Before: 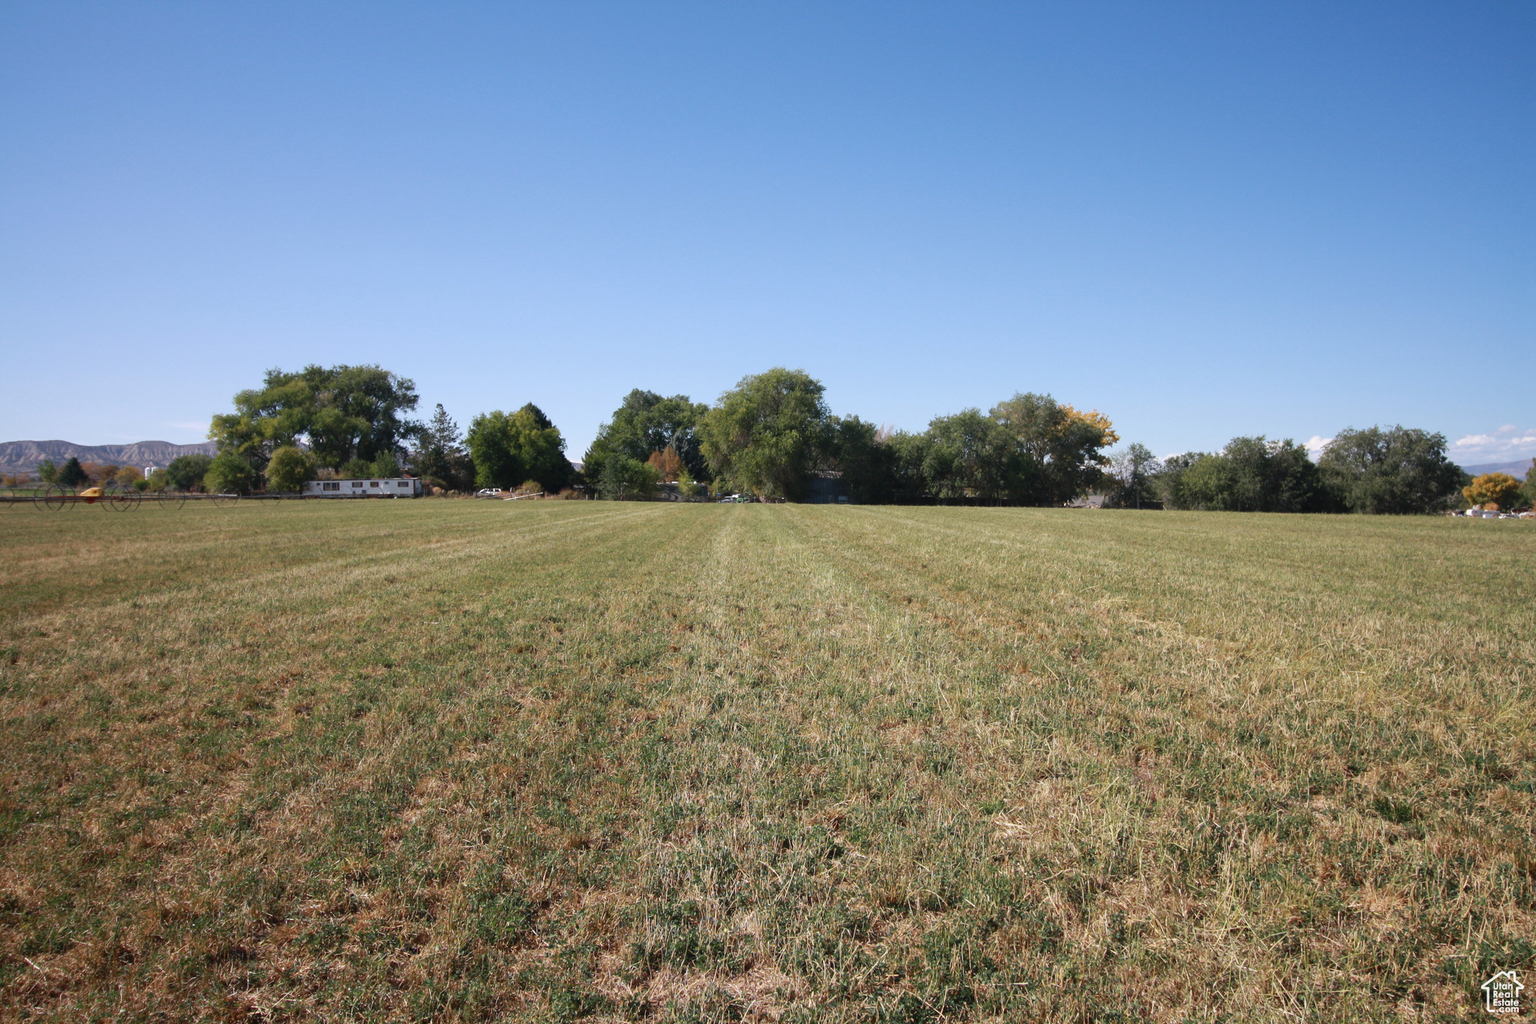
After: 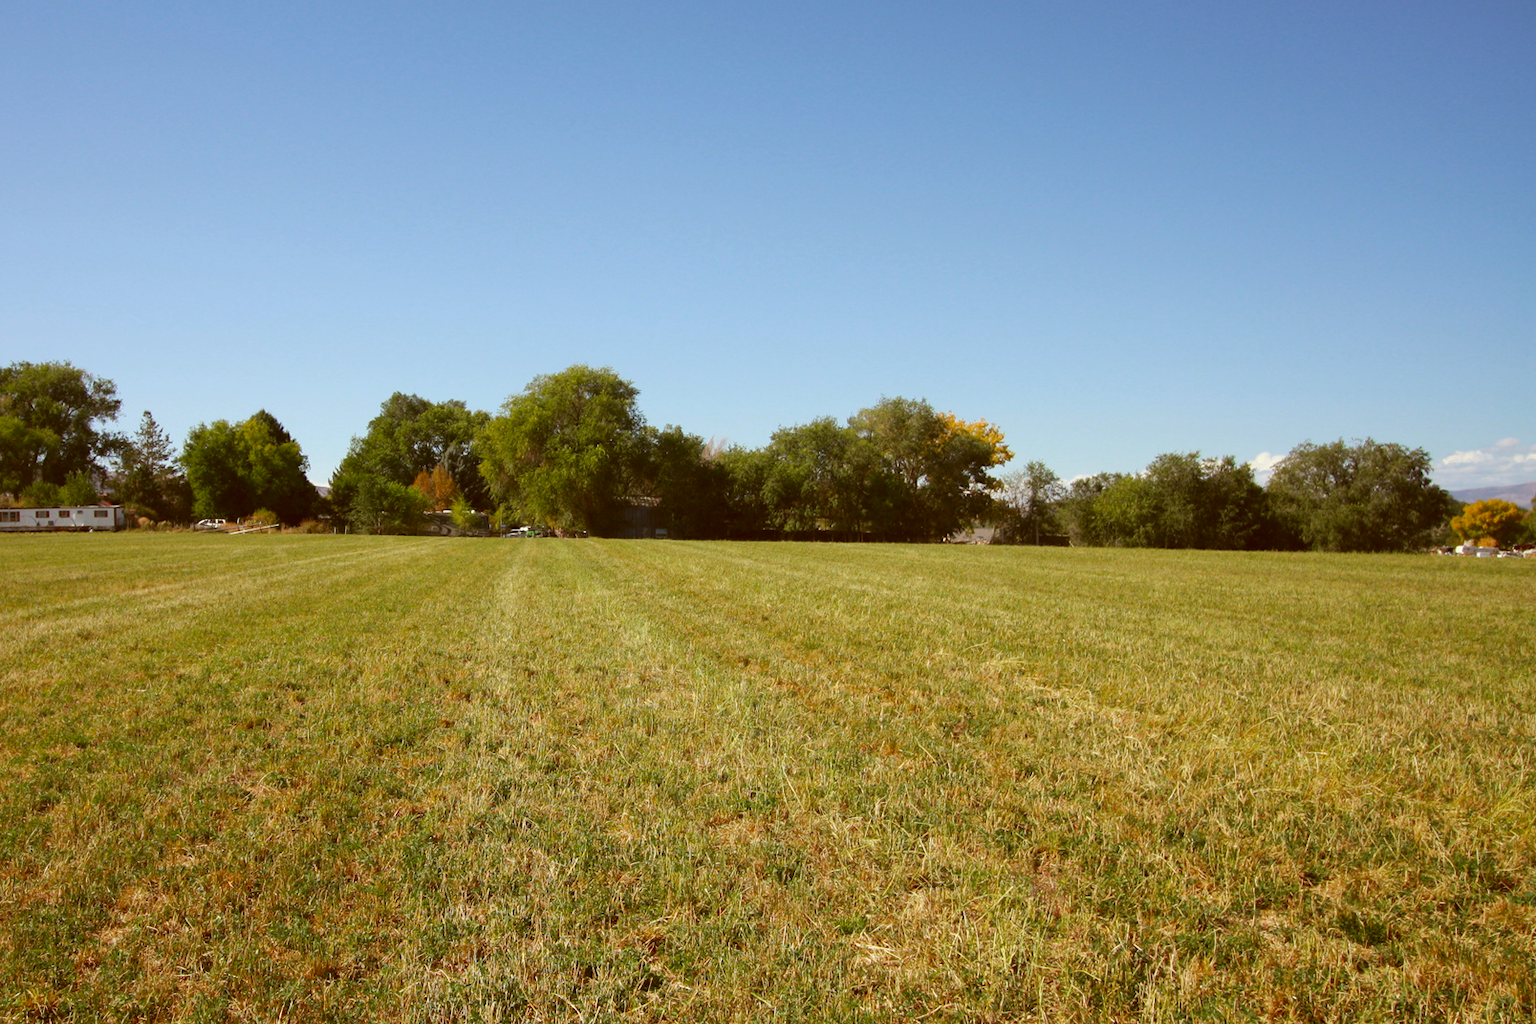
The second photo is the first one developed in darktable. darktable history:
color balance rgb: highlights gain › chroma 0.147%, highlights gain › hue 330.22°, perceptual saturation grading › global saturation 25.441%, global vibrance 14.367%
color correction: highlights a* -6.04, highlights b* 9.15, shadows a* 10.42, shadows b* 23.36
crop and rotate: left 21.097%, top 7.915%, right 0.412%, bottom 13.507%
